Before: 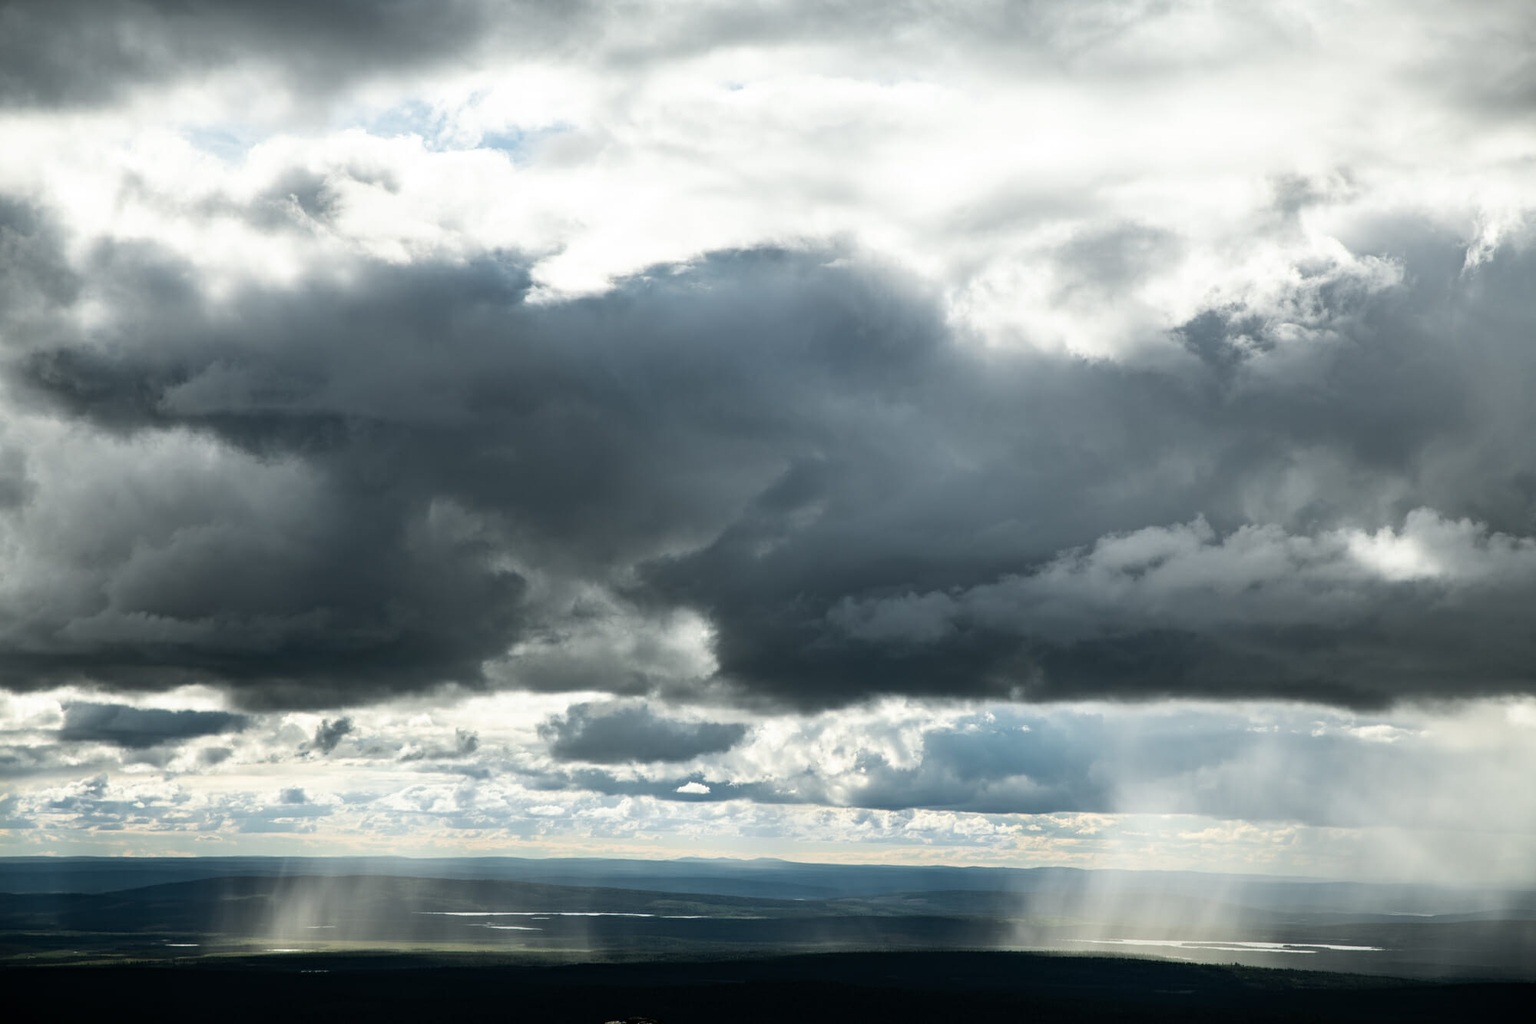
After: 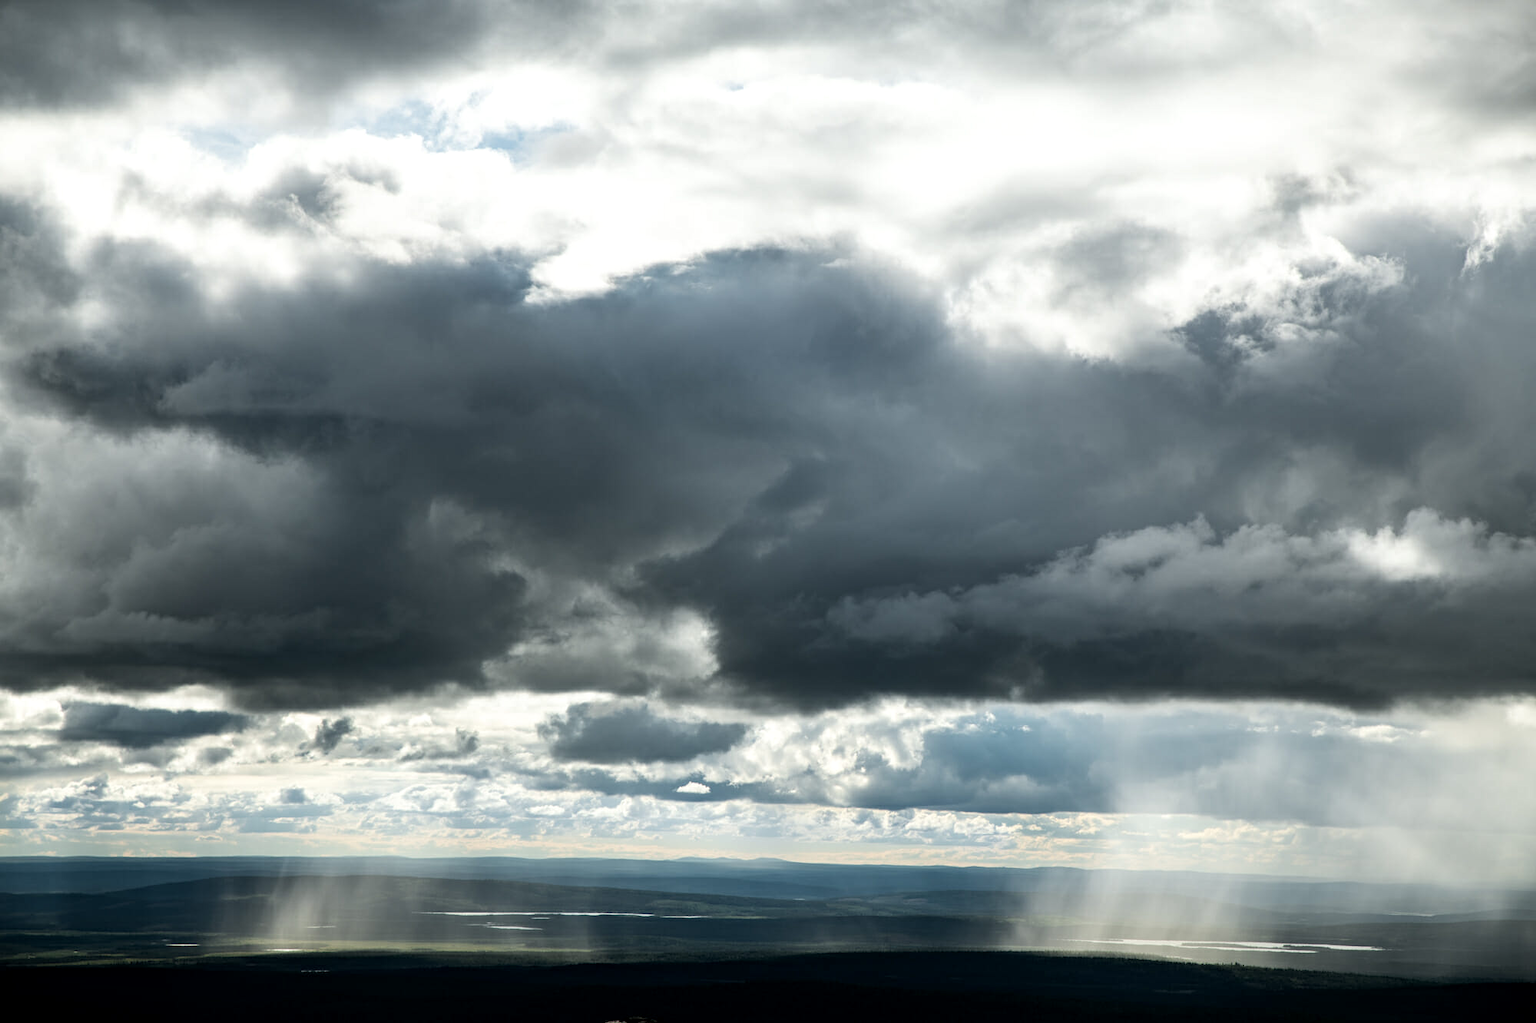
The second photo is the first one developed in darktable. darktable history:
local contrast: highlights 101%, shadows 102%, detail 119%, midtone range 0.2
